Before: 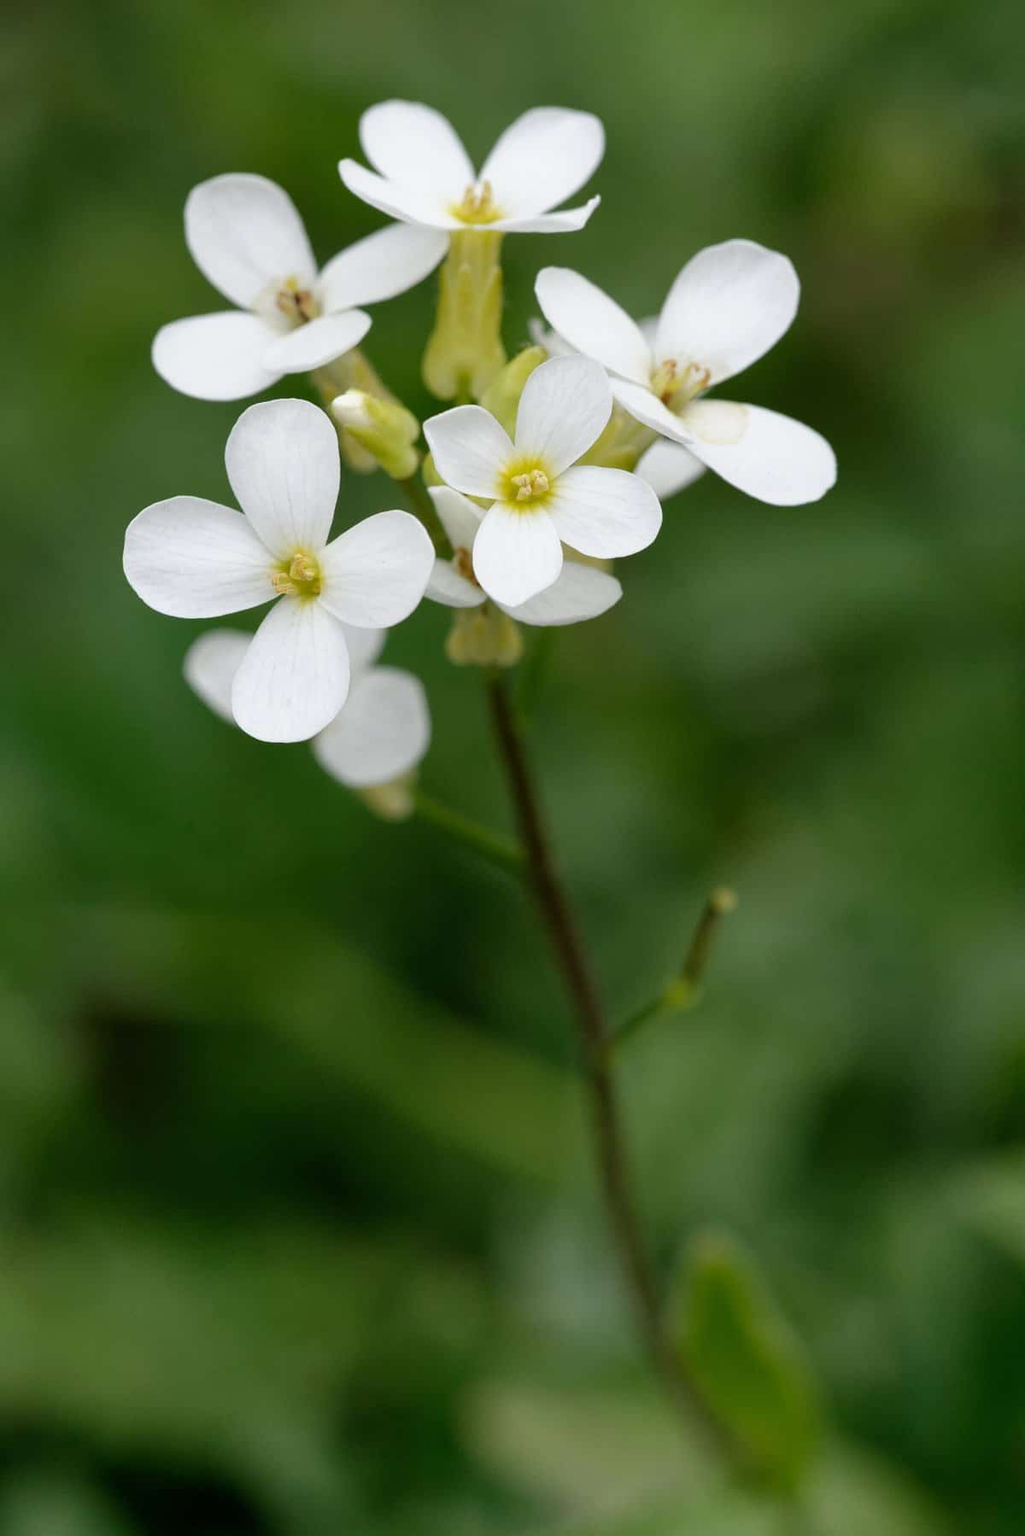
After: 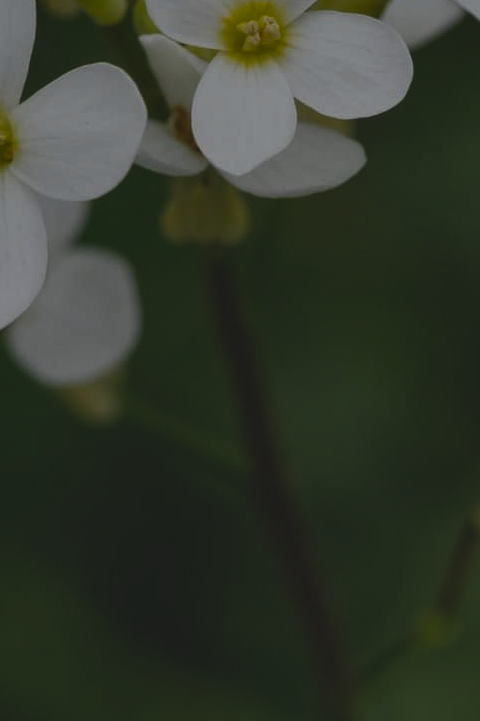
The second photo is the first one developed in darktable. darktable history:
color balance rgb: power › hue 307.74°, global offset › luminance 1.492%, perceptual saturation grading › global saturation 42.057%, perceptual brilliance grading › global brilliance -5.478%, perceptual brilliance grading › highlights 24.067%, perceptual brilliance grading › mid-tones 7.097%, perceptual brilliance grading › shadows -4.778%
crop: left 30.192%, top 29.745%, right 29.735%, bottom 30.138%
exposure: exposure -2.386 EV, compensate highlight preservation false
local contrast: on, module defaults
